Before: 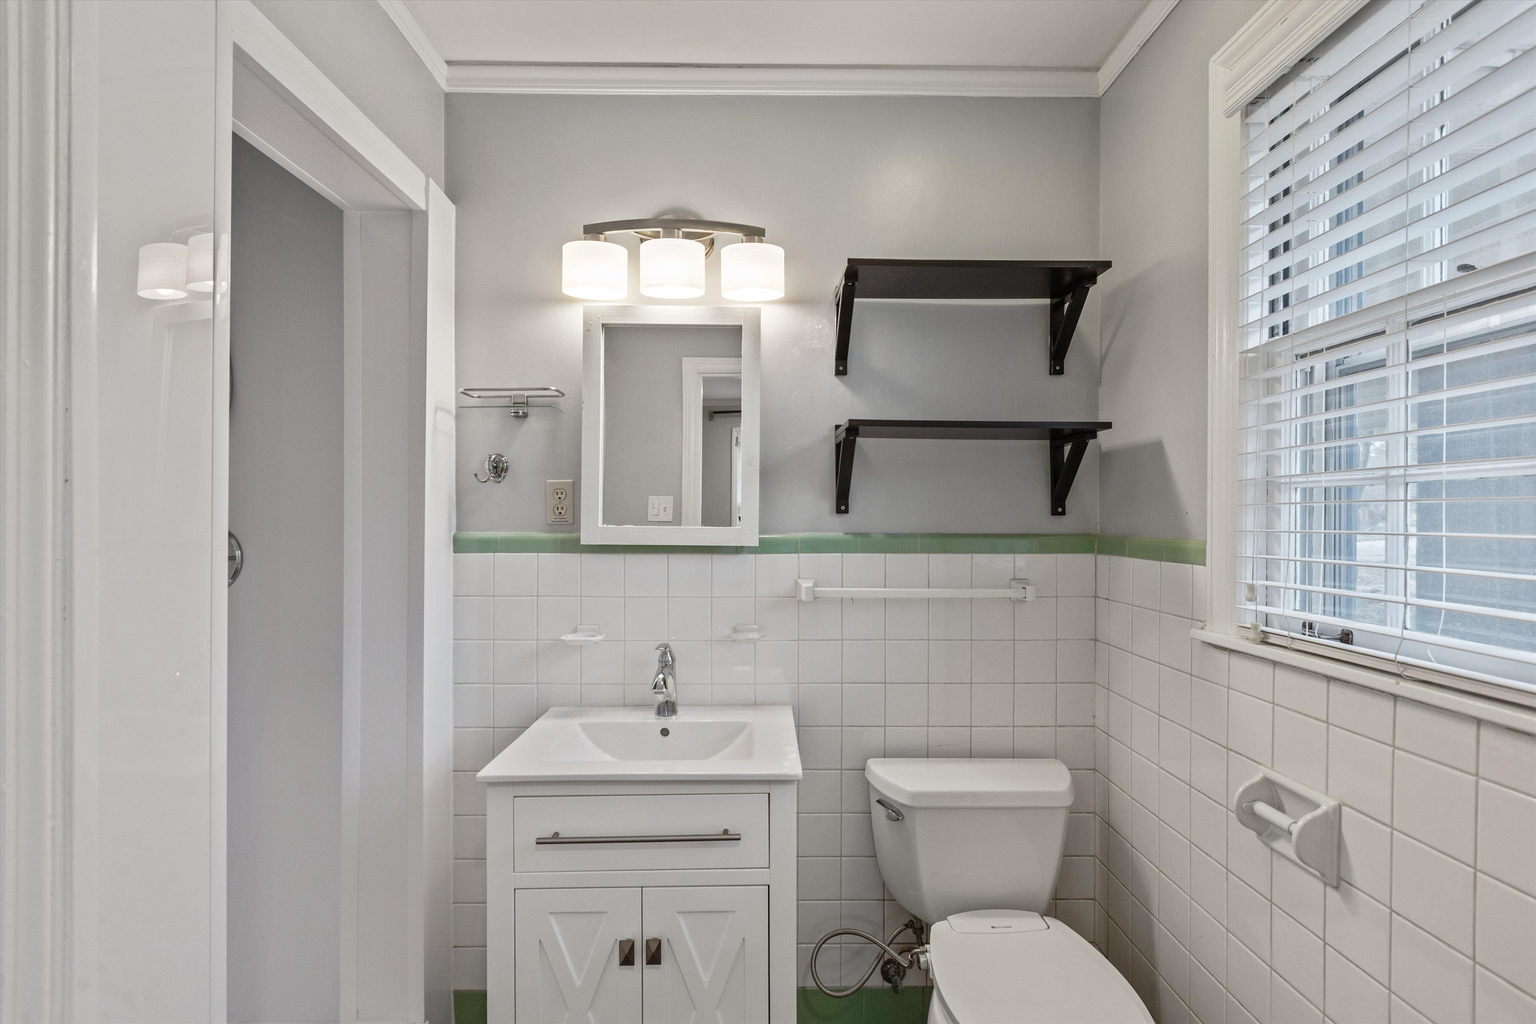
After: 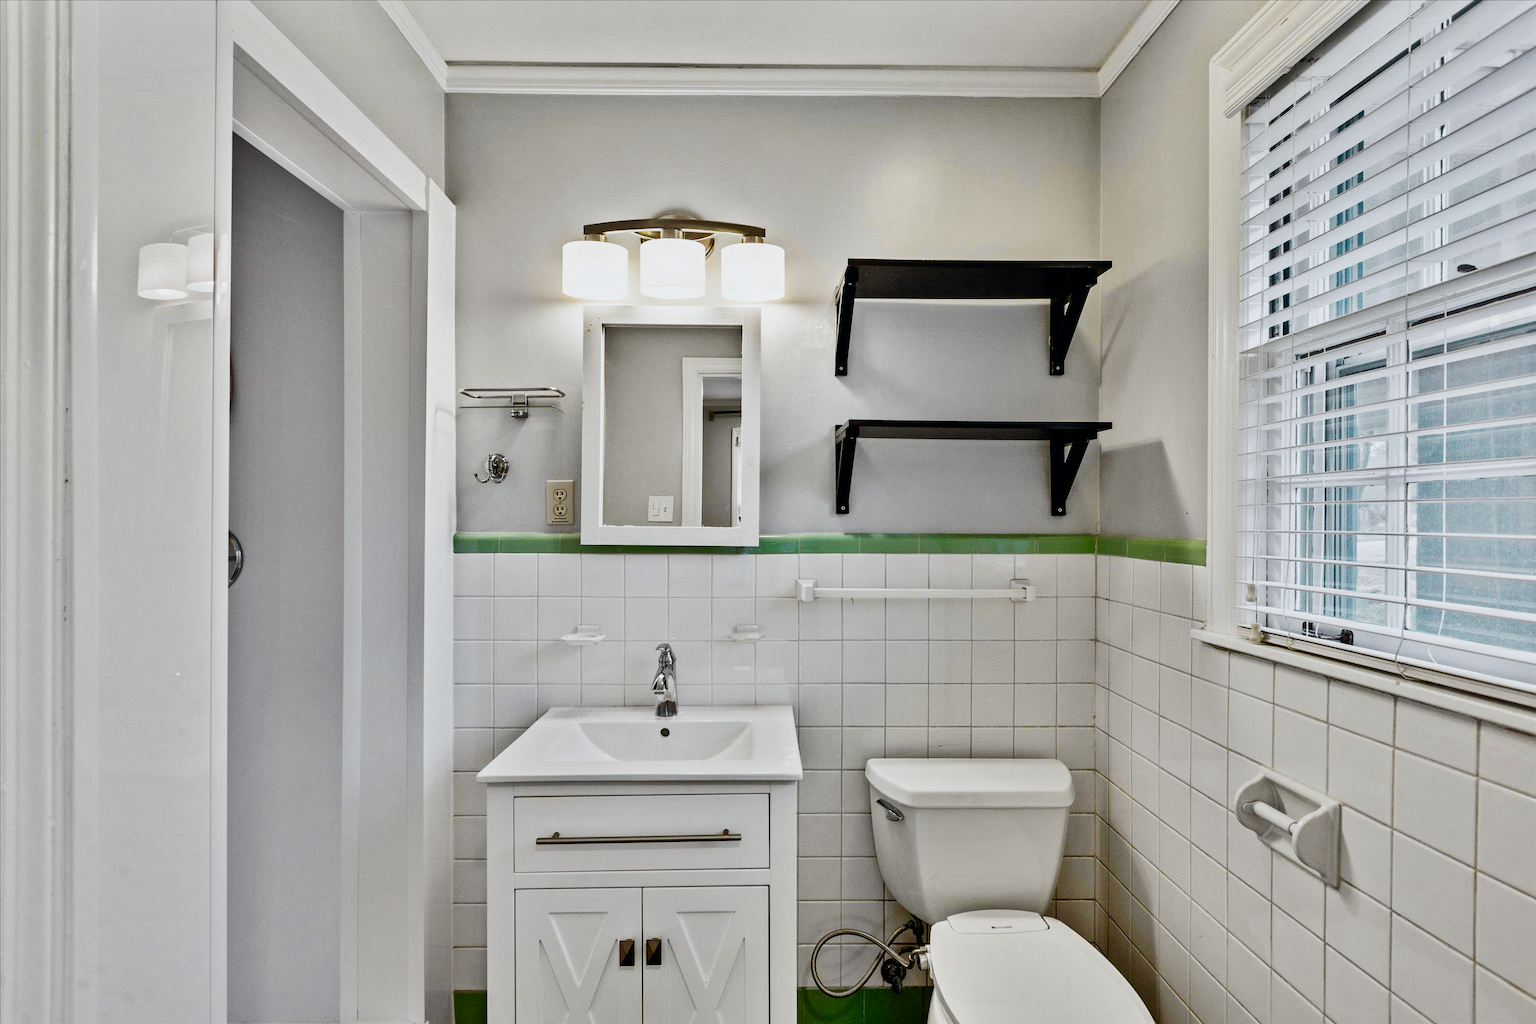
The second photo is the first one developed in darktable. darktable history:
tone curve: curves: ch0 [(0, 0) (0.051, 0.047) (0.102, 0.099) (0.258, 0.29) (0.442, 0.527) (0.695, 0.804) (0.88, 0.952) (1, 1)]; ch1 [(0, 0) (0.339, 0.298) (0.402, 0.363) (0.444, 0.415) (0.485, 0.469) (0.494, 0.493) (0.504, 0.501) (0.525, 0.534) (0.555, 0.593) (0.594, 0.648) (1, 1)]; ch2 [(0, 0) (0.48, 0.48) (0.504, 0.5) (0.535, 0.557) (0.581, 0.623) (0.649, 0.683) (0.824, 0.815) (1, 1)], color space Lab, independent channels, preserve colors none
filmic rgb: black relative exposure -5.14 EV, white relative exposure 3.97 EV, hardness 2.9, contrast 1.297, add noise in highlights 0.001, preserve chrominance no, color science v3 (2019), use custom middle-gray values true, contrast in highlights soft
shadows and highlights: shadows 76.11, highlights -61.14, soften with gaussian
